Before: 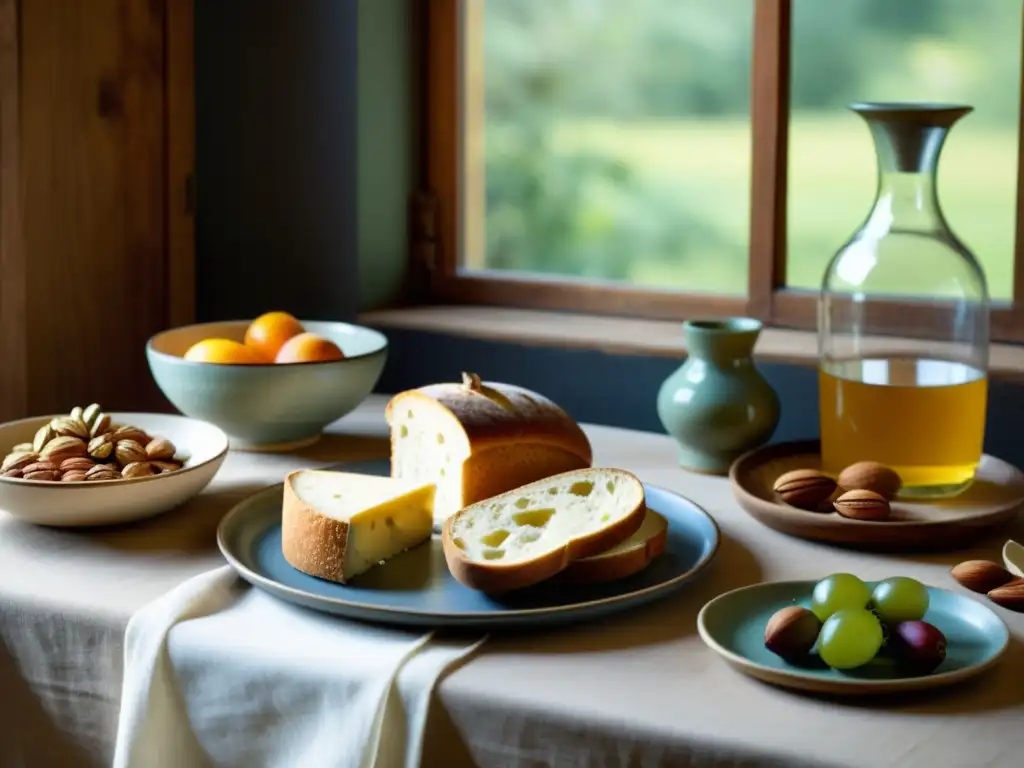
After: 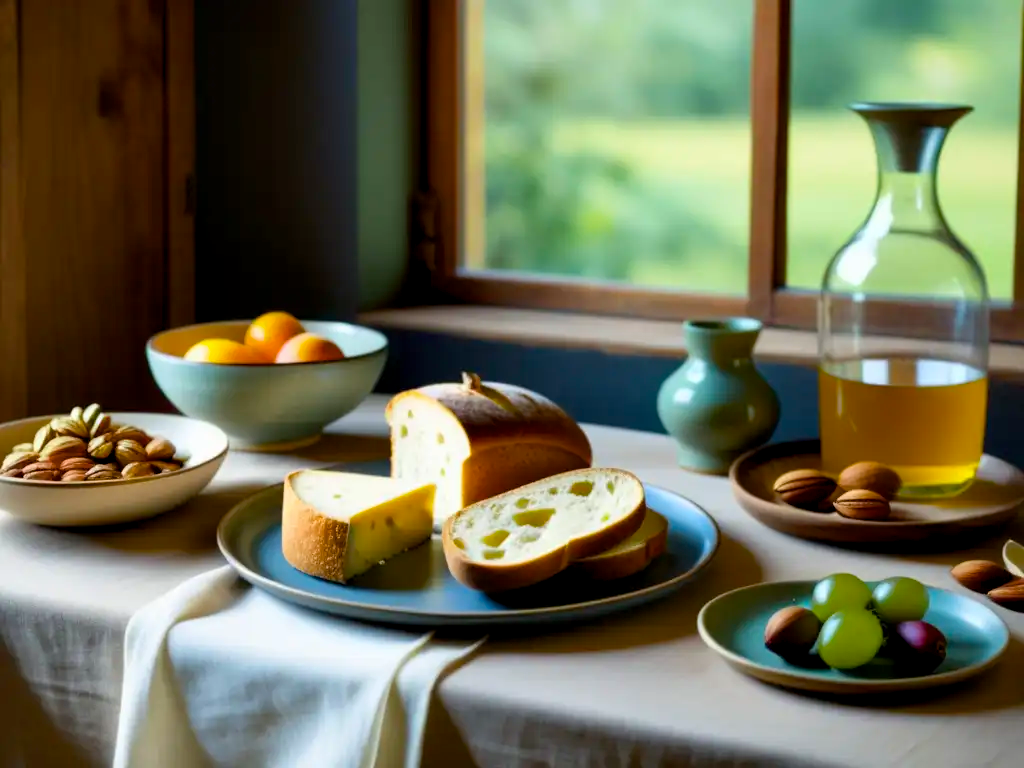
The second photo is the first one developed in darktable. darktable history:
color balance rgb: global offset › luminance -0.278%, global offset › hue 261.39°, perceptual saturation grading › global saturation 25.219%, global vibrance 20%
